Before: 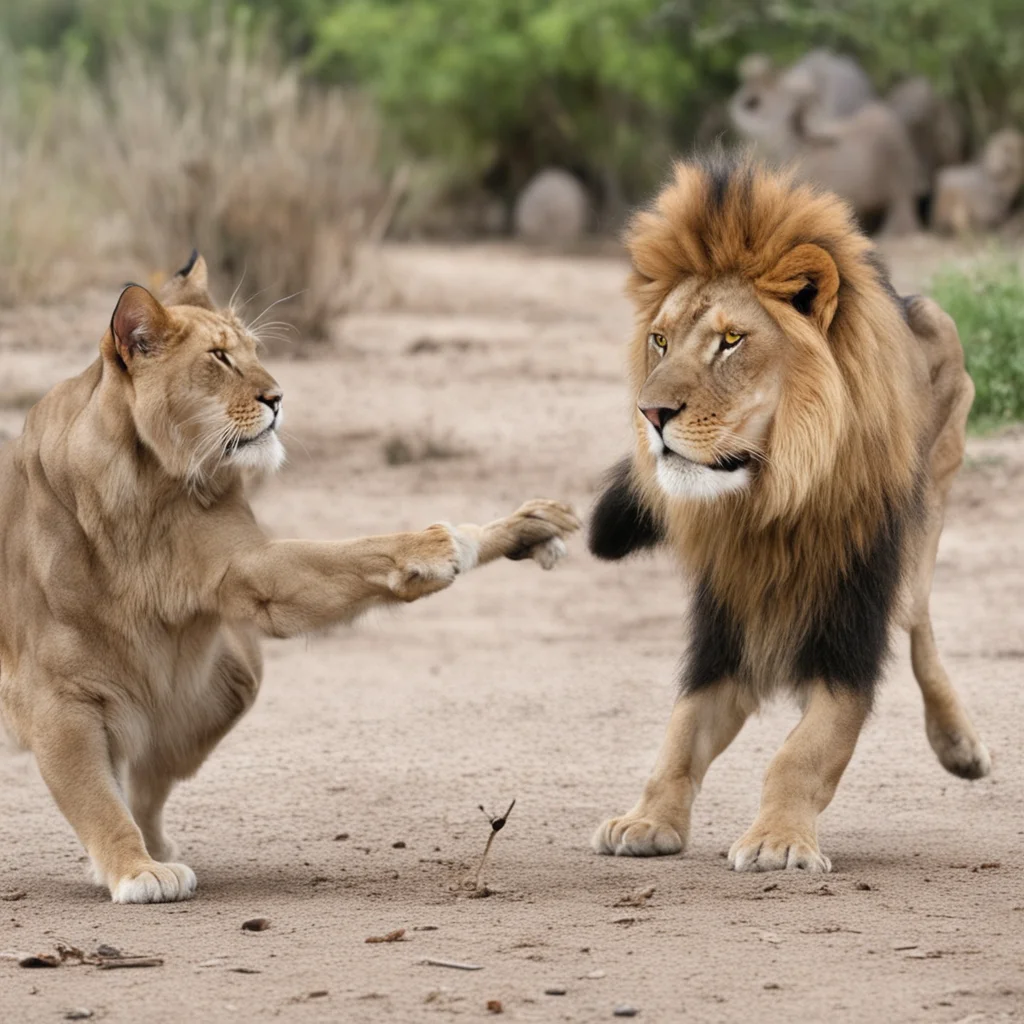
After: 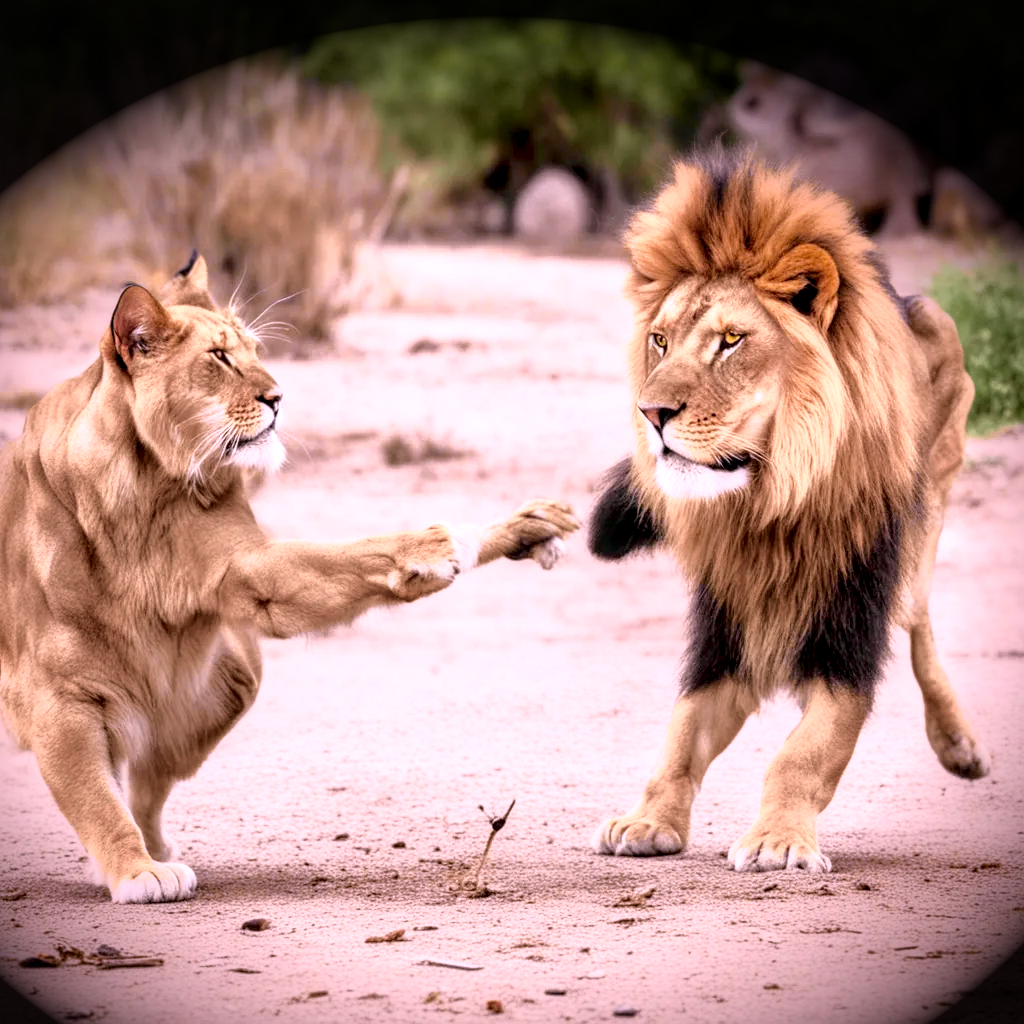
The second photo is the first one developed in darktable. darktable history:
vignetting: fall-off start 88.66%, fall-off radius 44.58%, brightness -0.997, saturation 0.499, center (-0.036, 0.142), width/height ratio 1.165, unbound false
tone curve: curves: ch0 [(0, 0) (0.105, 0.068) (0.195, 0.162) (0.283, 0.283) (0.384, 0.404) (0.485, 0.531) (0.638, 0.681) (0.795, 0.879) (1, 0.977)]; ch1 [(0, 0) (0.161, 0.092) (0.35, 0.33) (0.379, 0.401) (0.456, 0.469) (0.504, 0.501) (0.512, 0.523) (0.58, 0.597) (0.635, 0.646) (1, 1)]; ch2 [(0, 0) (0.371, 0.362) (0.437, 0.437) (0.5, 0.5) (0.53, 0.523) (0.56, 0.58) (0.622, 0.606) (1, 1)], color space Lab, independent channels, preserve colors none
color calibration: output R [1.063, -0.012, -0.003, 0], output B [-0.079, 0.047, 1, 0], gray › normalize channels true, x 0.37, y 0.382, temperature 4302.6 K, gamut compression 0.026
contrast brightness saturation: contrast 0.069, brightness 0.179, saturation 0.403
local contrast: highlights 64%, shadows 53%, detail 169%, midtone range 0.509
